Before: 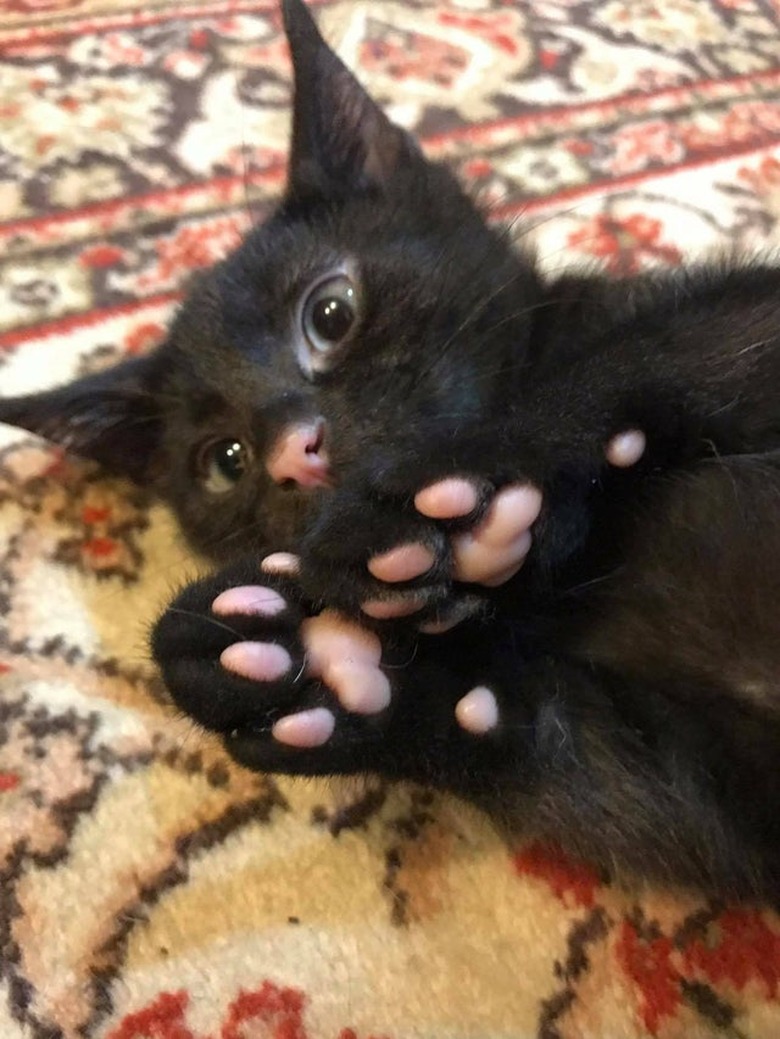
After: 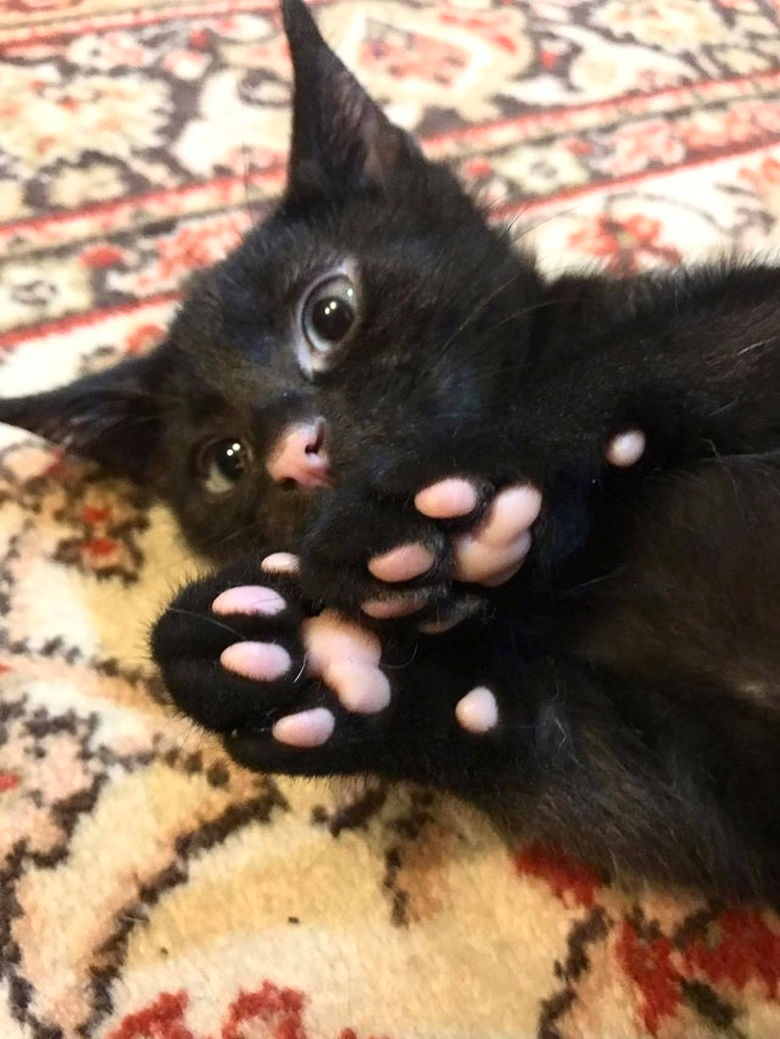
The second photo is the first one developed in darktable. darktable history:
contrast brightness saturation: contrast 0.235, brightness 0.087
